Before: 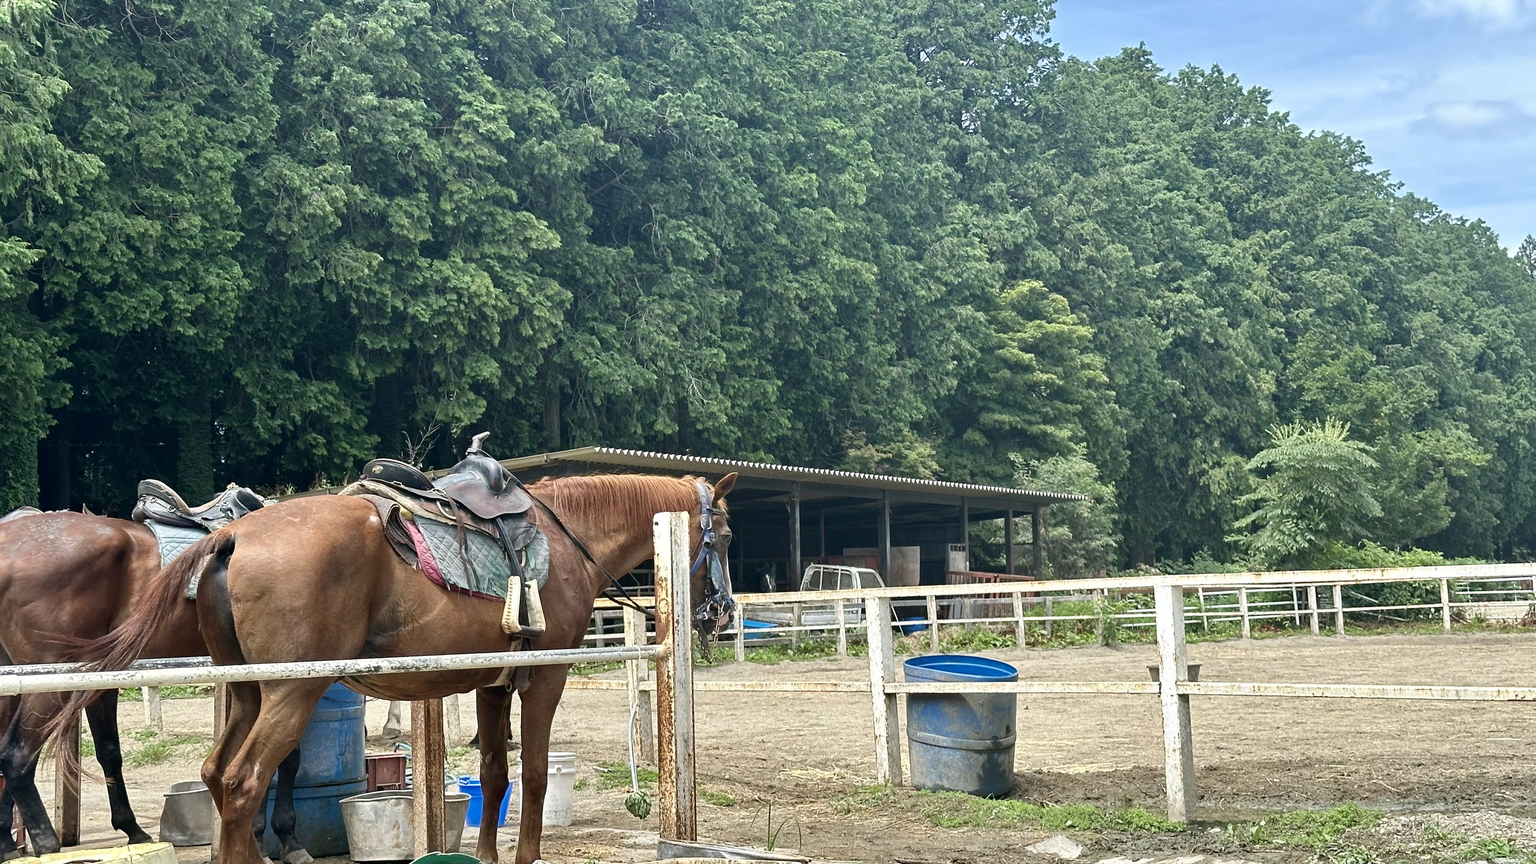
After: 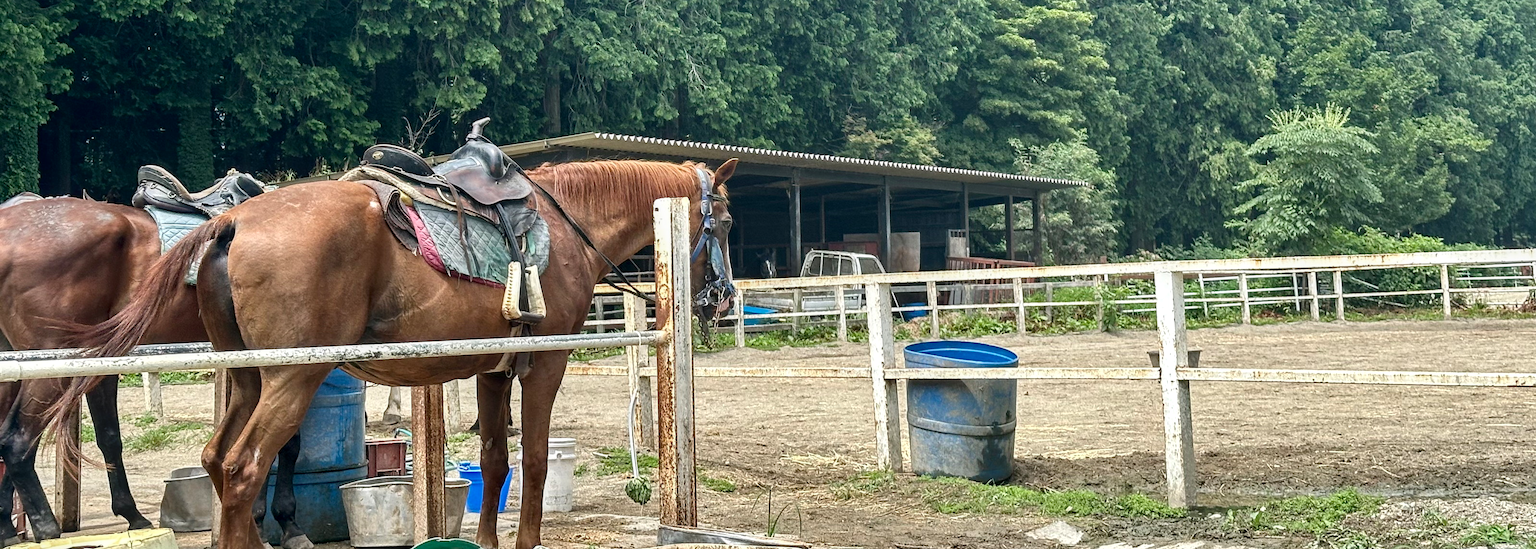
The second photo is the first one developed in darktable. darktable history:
local contrast: on, module defaults
crop and rotate: top 36.435%
